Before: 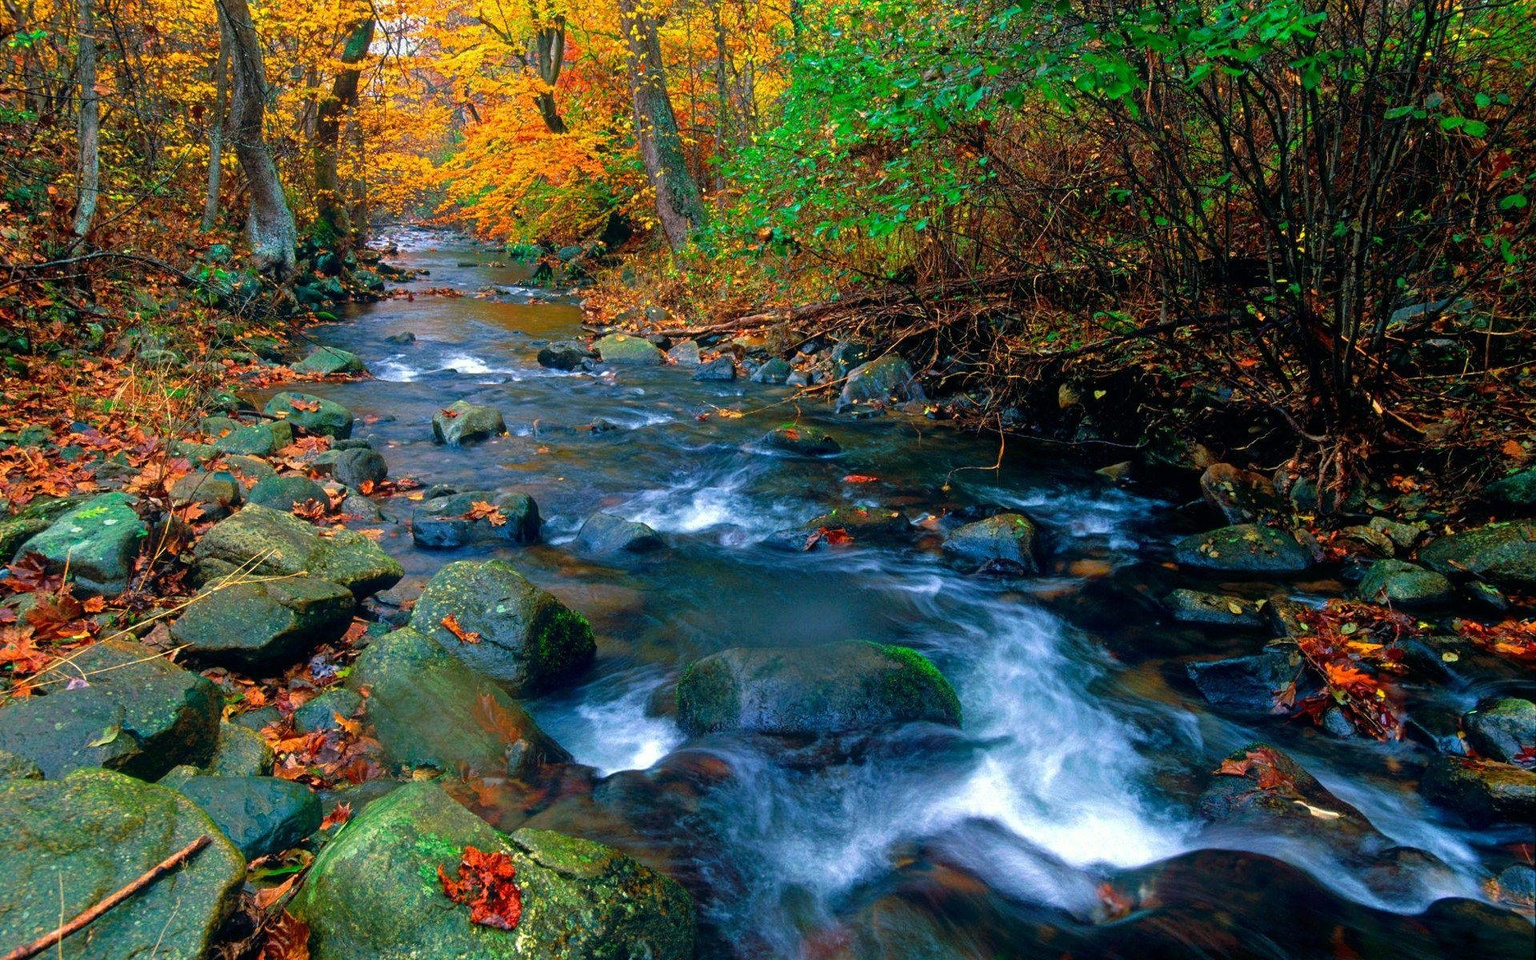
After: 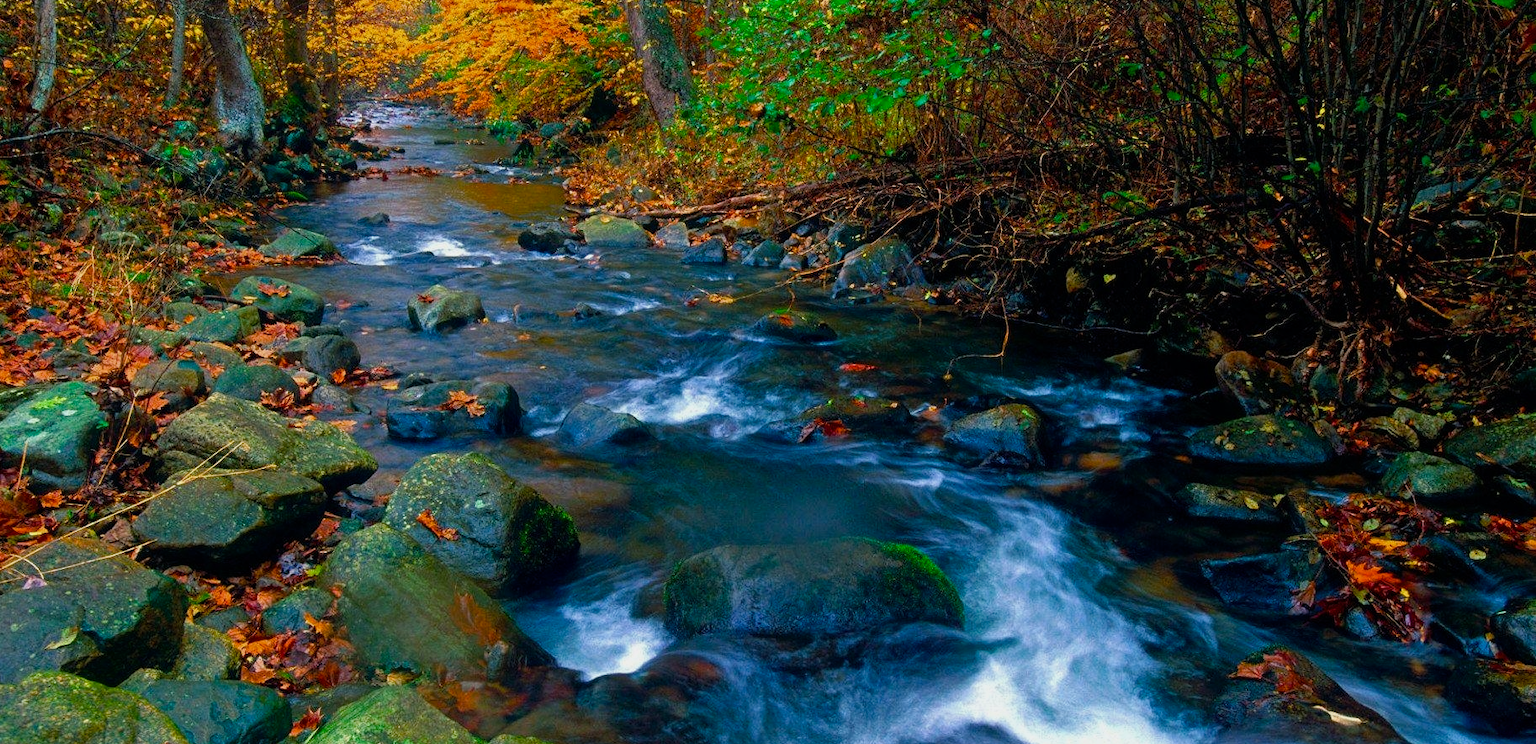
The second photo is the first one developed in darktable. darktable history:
crop and rotate: left 2.964%, top 13.581%, right 1.926%, bottom 12.662%
exposure: exposure -0.554 EV, compensate highlight preservation false
color balance rgb: highlights gain › luminance 17.334%, perceptual saturation grading › global saturation 0.464%, perceptual saturation grading › highlights -8.718%, perceptual saturation grading › mid-tones 18.738%, perceptual saturation grading › shadows 29.034%, contrast 5.527%
